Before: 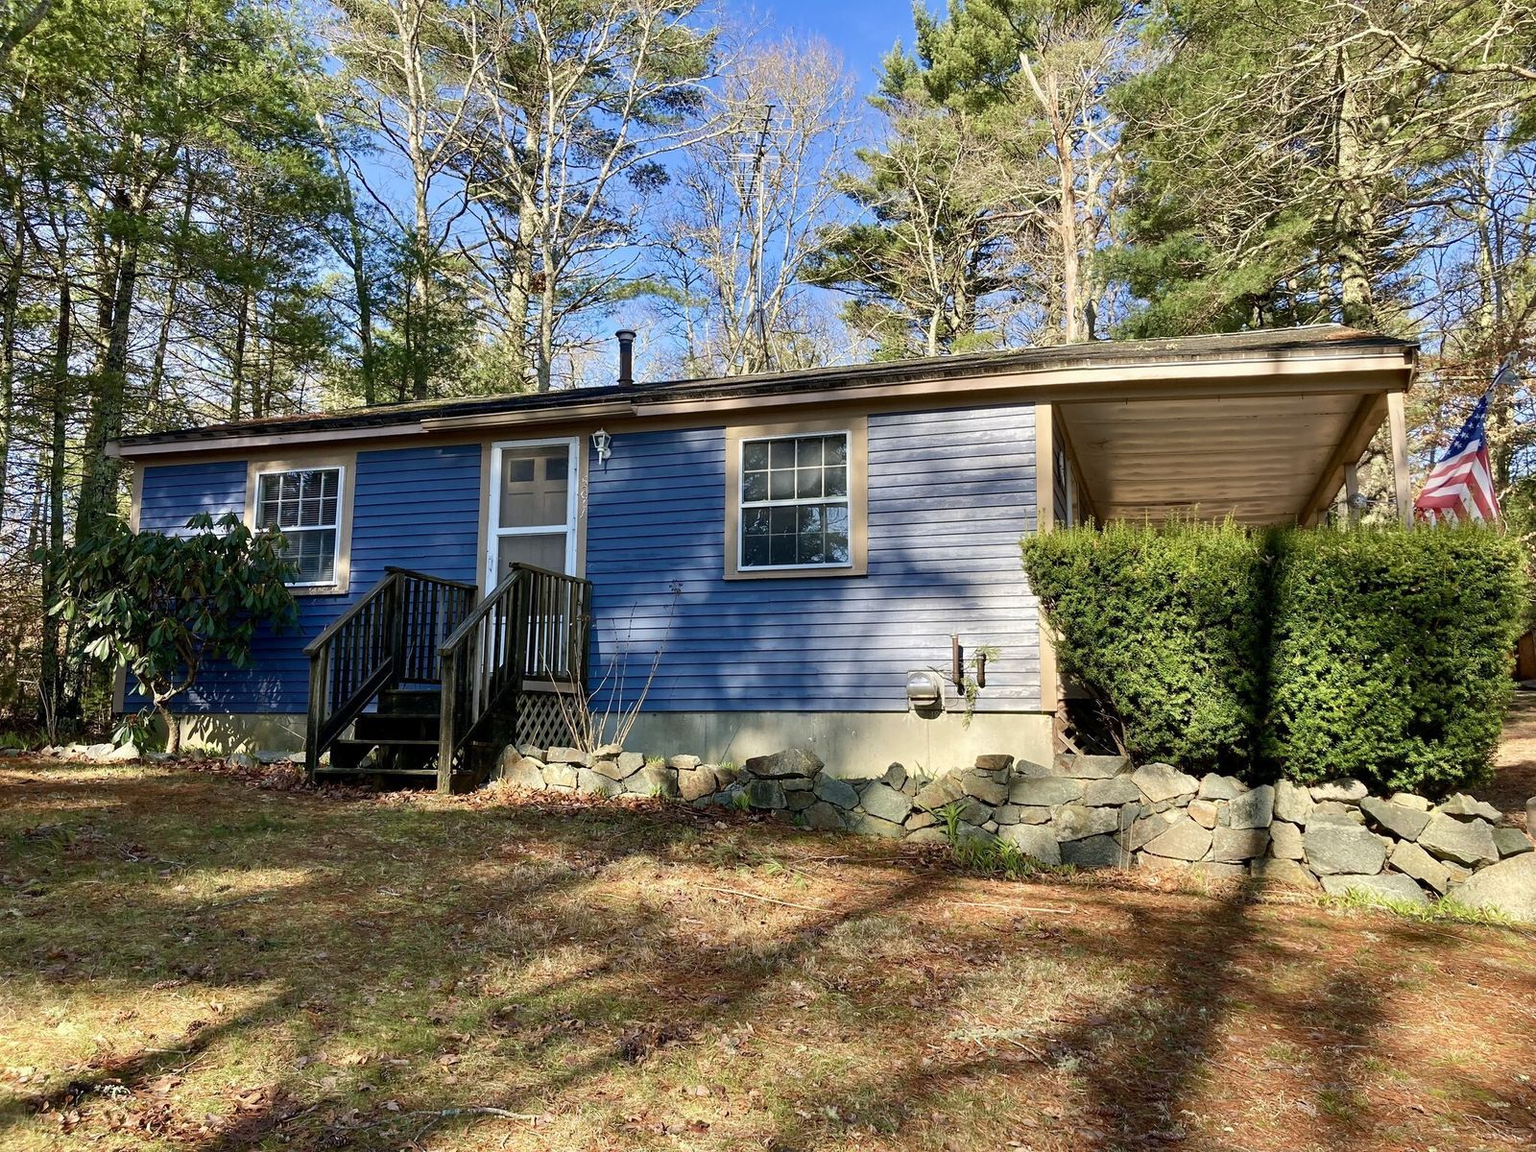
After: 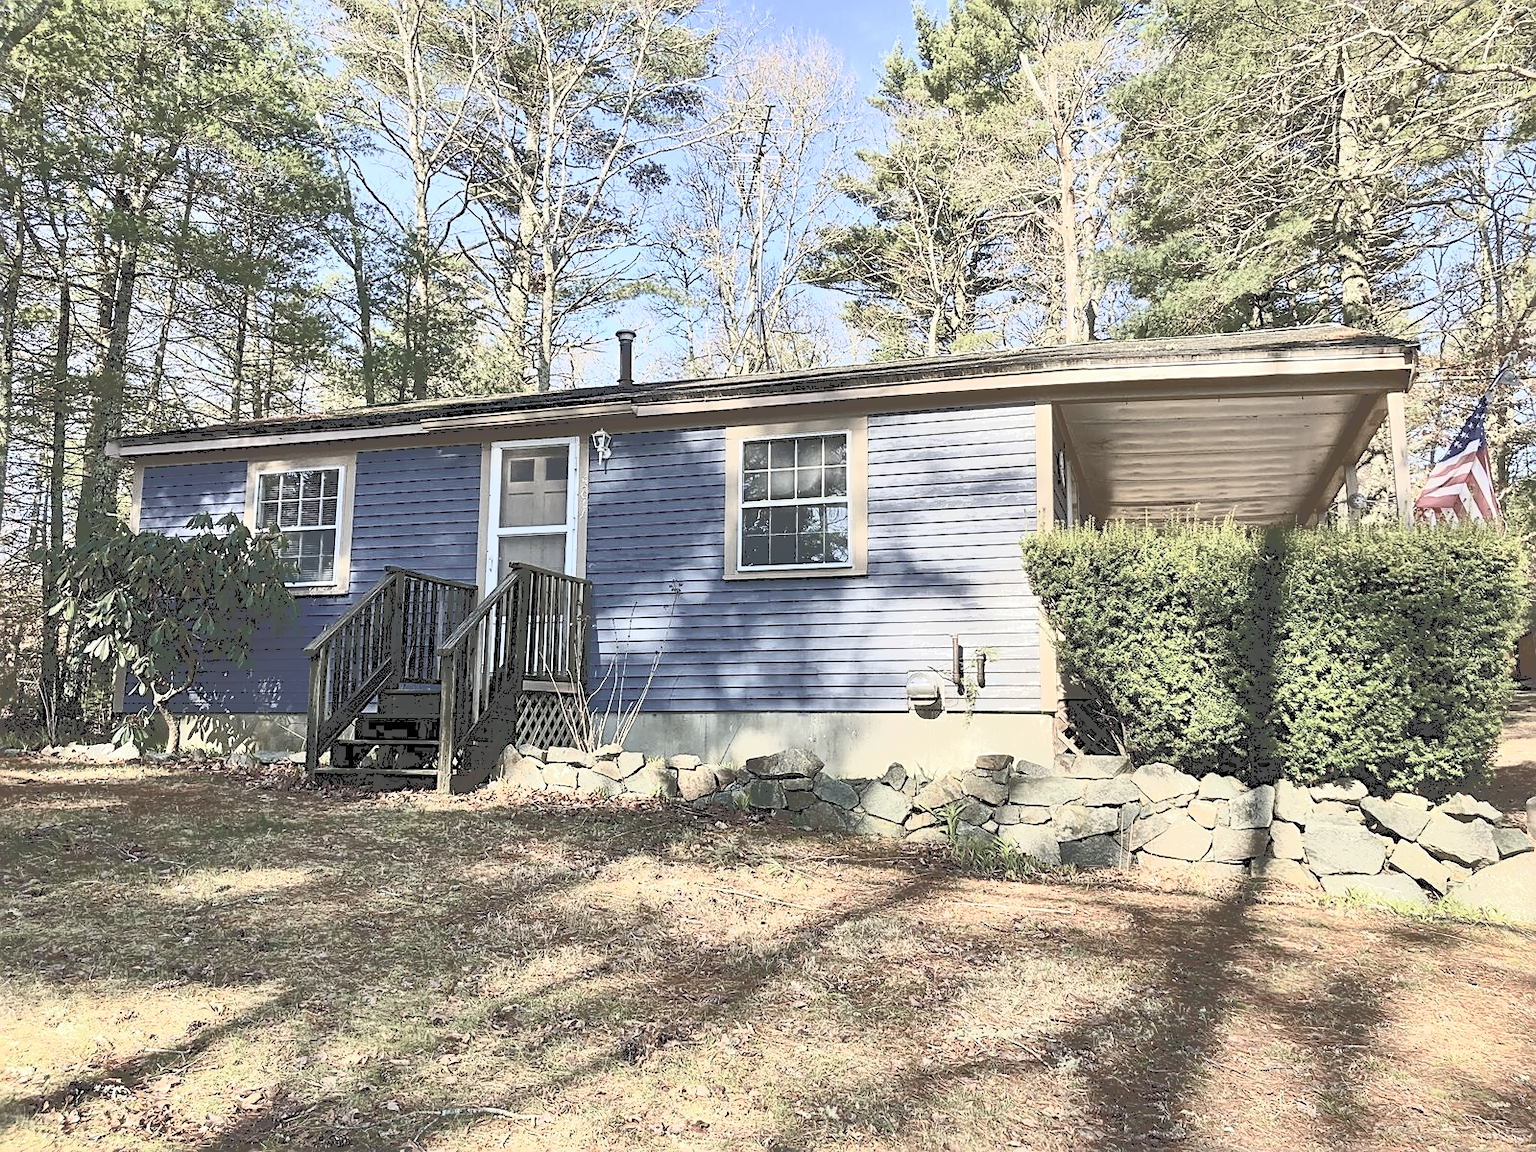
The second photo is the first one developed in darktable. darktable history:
shadows and highlights: highlights color adjustment 55.39%
sharpen: on, module defaults
color correction: highlights b* 0.066, saturation 0.532
tone curve: curves: ch0 [(0, 0) (0.003, 0.279) (0.011, 0.287) (0.025, 0.295) (0.044, 0.304) (0.069, 0.316) (0.1, 0.319) (0.136, 0.316) (0.177, 0.32) (0.224, 0.359) (0.277, 0.421) (0.335, 0.511) (0.399, 0.639) (0.468, 0.734) (0.543, 0.827) (0.623, 0.89) (0.709, 0.944) (0.801, 0.965) (0.898, 0.968) (1, 1)], color space Lab, independent channels, preserve colors none
